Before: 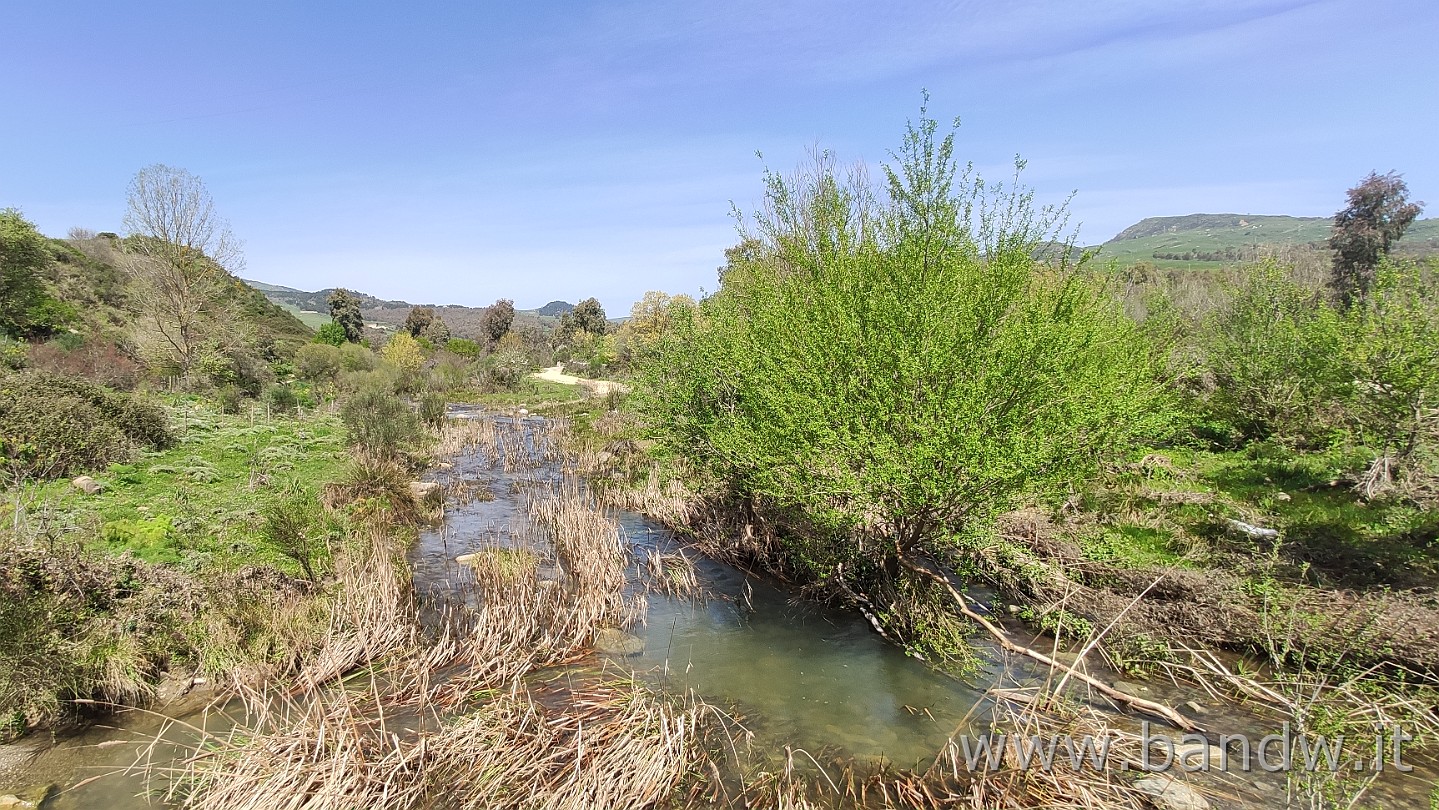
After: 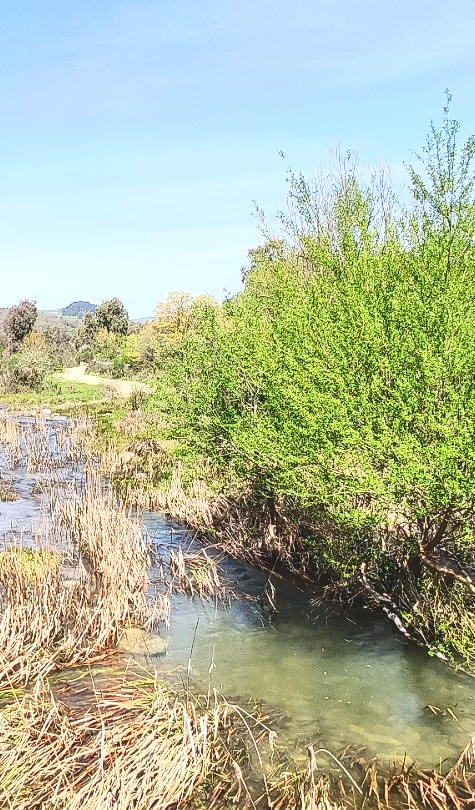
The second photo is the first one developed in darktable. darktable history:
crop: left 33.206%, right 33.76%
tone curve: curves: ch0 [(0, 0) (0.003, 0.117) (0.011, 0.125) (0.025, 0.133) (0.044, 0.144) (0.069, 0.152) (0.1, 0.167) (0.136, 0.186) (0.177, 0.21) (0.224, 0.244) (0.277, 0.295) (0.335, 0.357) (0.399, 0.445) (0.468, 0.531) (0.543, 0.629) (0.623, 0.716) (0.709, 0.803) (0.801, 0.876) (0.898, 0.939) (1, 1)], color space Lab, independent channels, preserve colors none
contrast brightness saturation: contrast 0.204, brightness 0.158, saturation 0.228
local contrast: detail 130%
